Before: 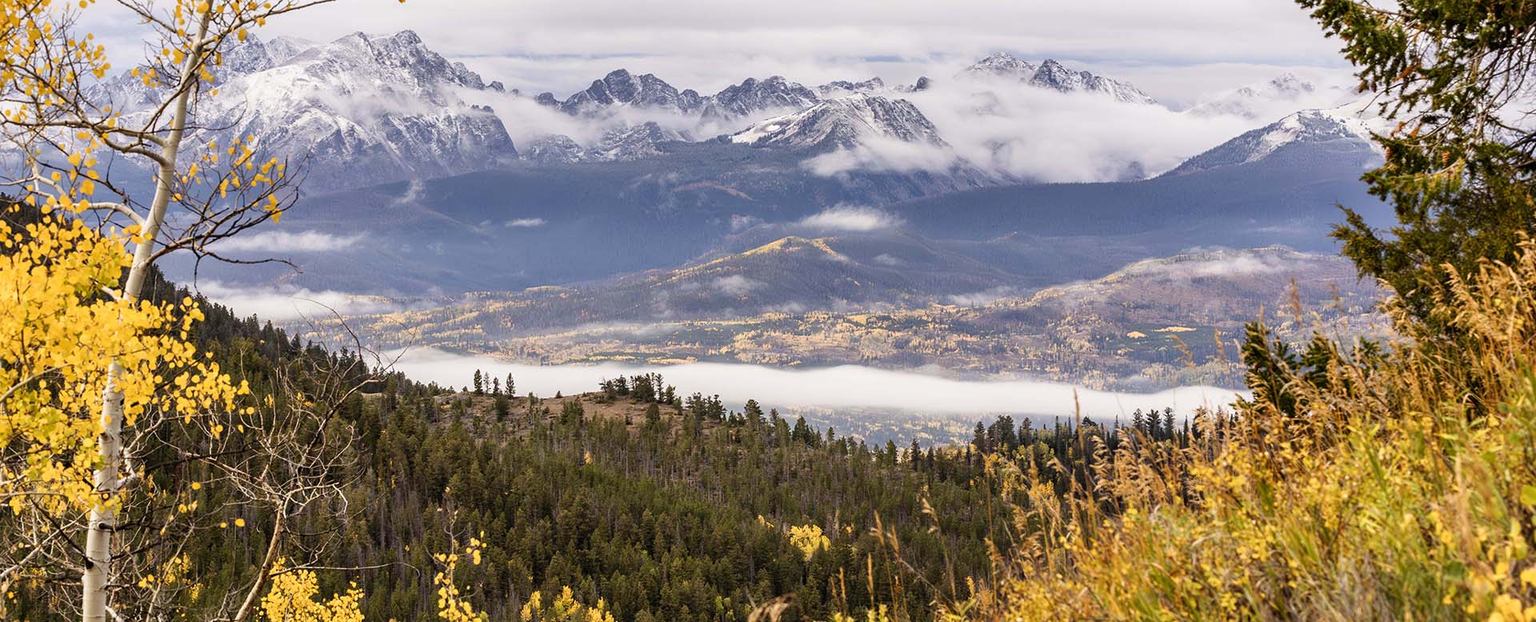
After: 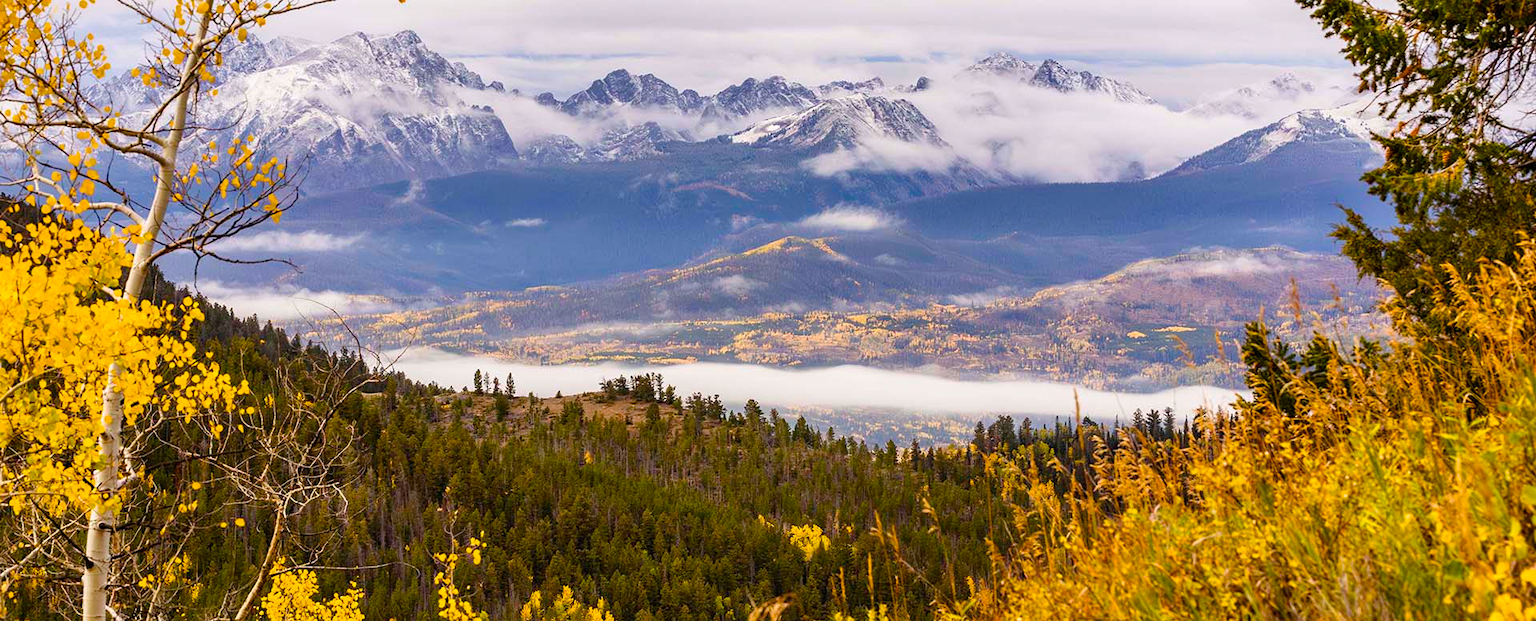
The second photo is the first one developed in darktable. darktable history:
color balance rgb: linear chroma grading › global chroma 0.666%, perceptual saturation grading › global saturation 35.839%, perceptual saturation grading › shadows 35.257%
